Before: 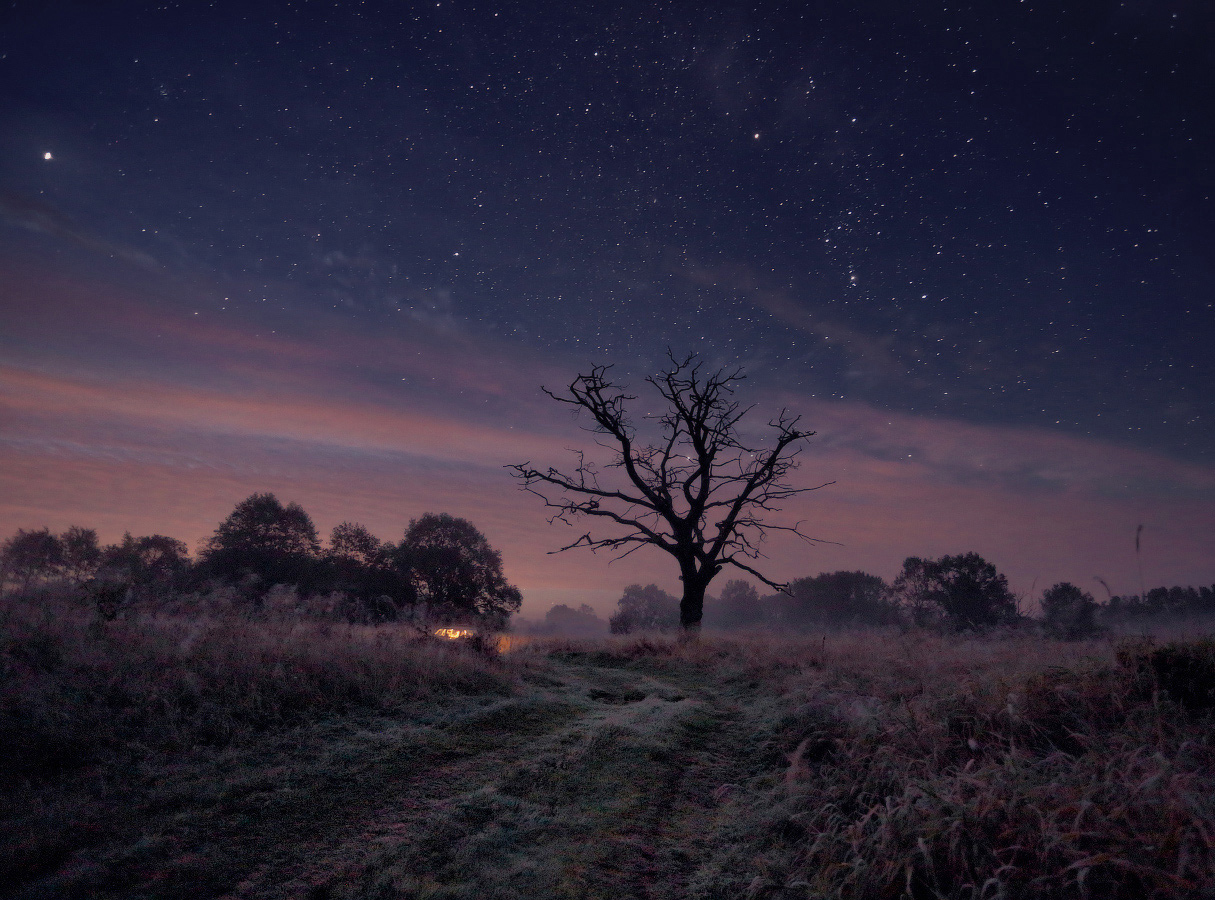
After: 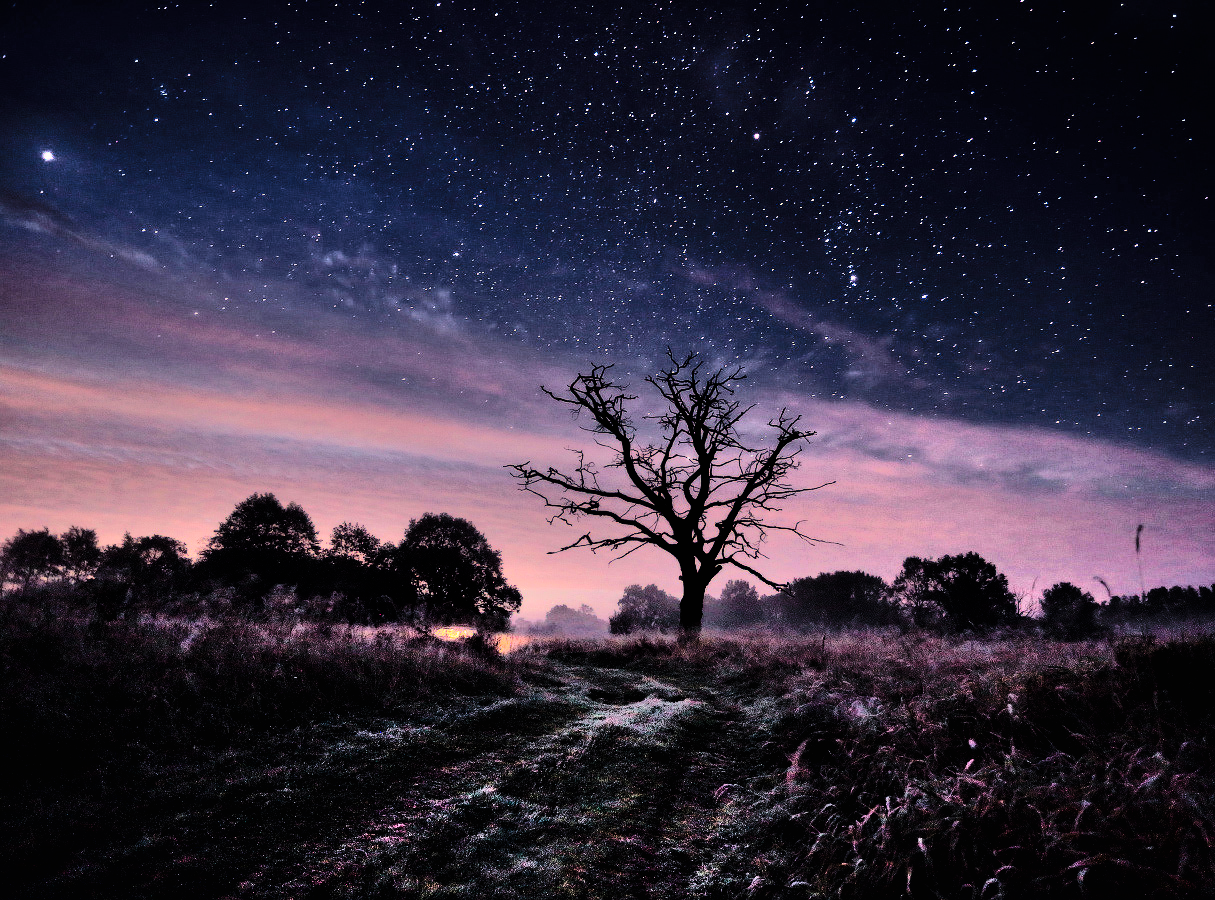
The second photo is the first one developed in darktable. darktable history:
shadows and highlights: shadows 75, highlights -60.85, soften with gaussian
velvia: strength 15%
filmic rgb: black relative exposure -5 EV, hardness 2.88, contrast 1.4, highlights saturation mix -30%
